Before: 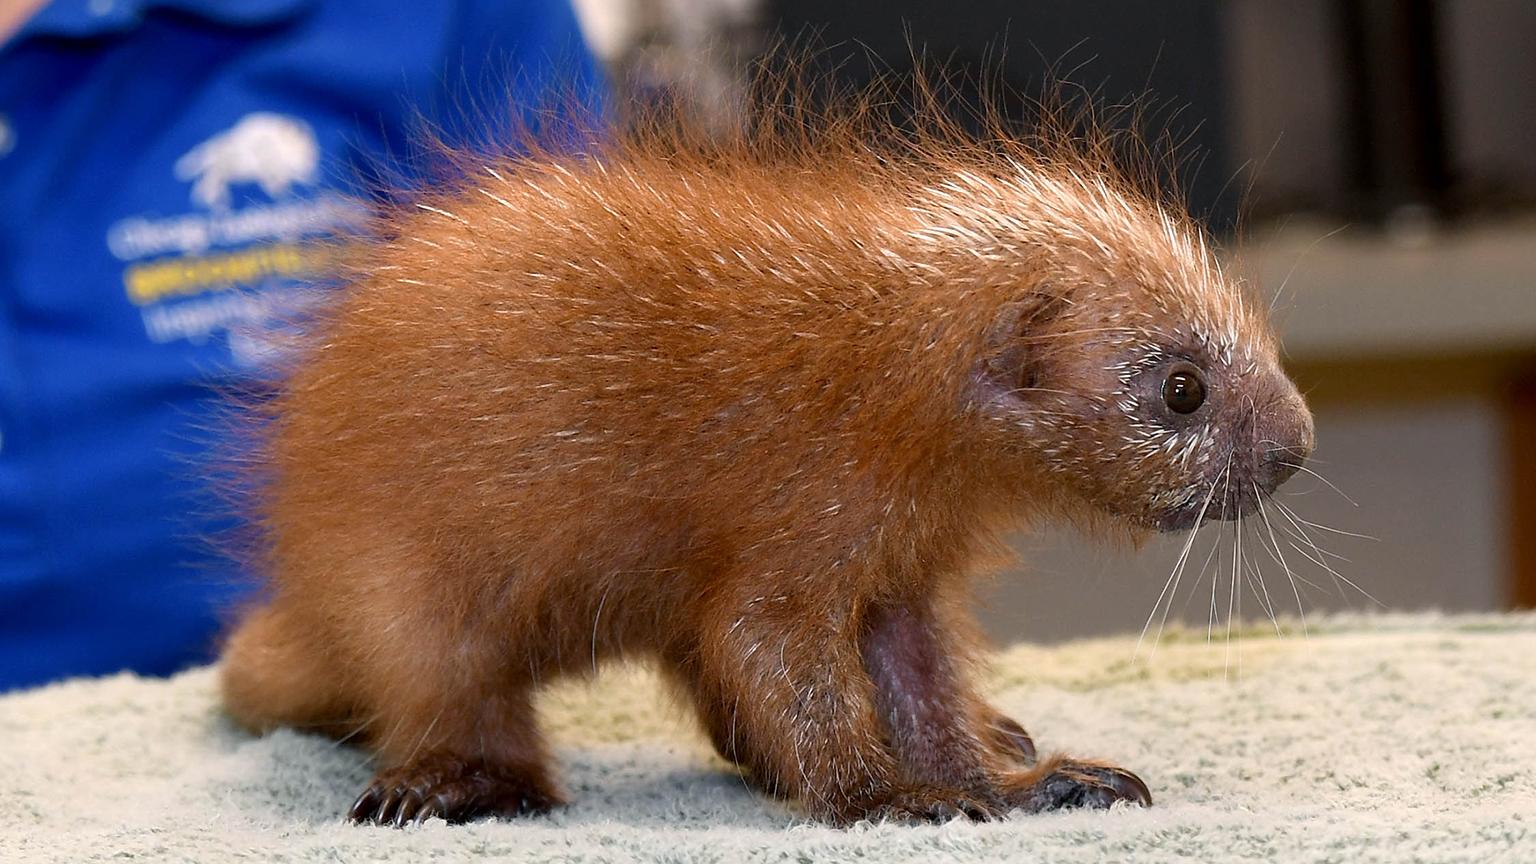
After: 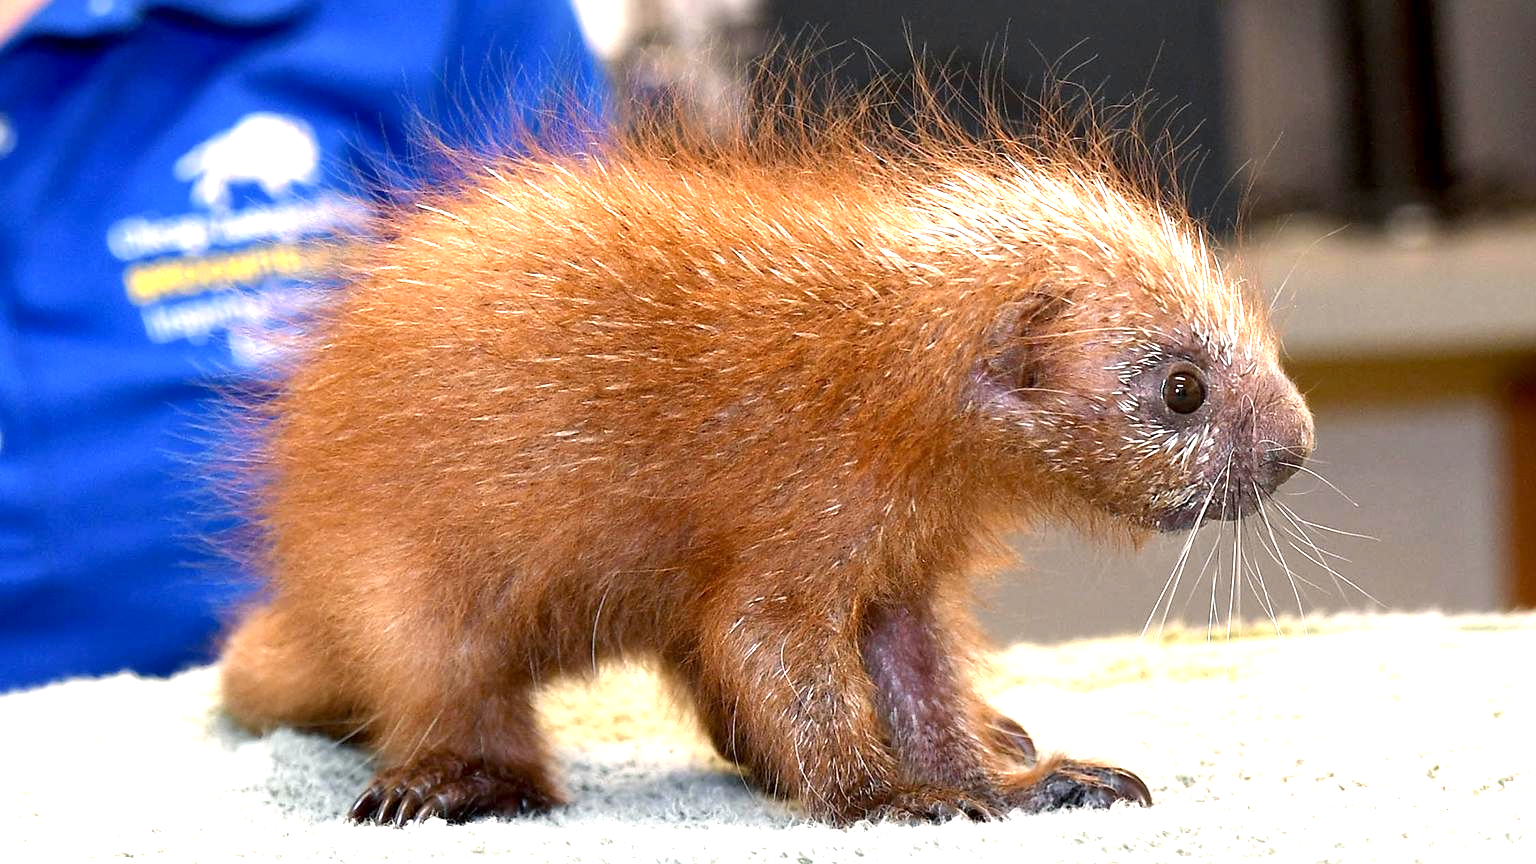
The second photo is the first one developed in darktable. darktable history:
exposure: exposure 1.166 EV, compensate exposure bias true, compensate highlight preservation false
local contrast: mode bilateral grid, contrast 20, coarseness 50, detail 119%, midtone range 0.2
